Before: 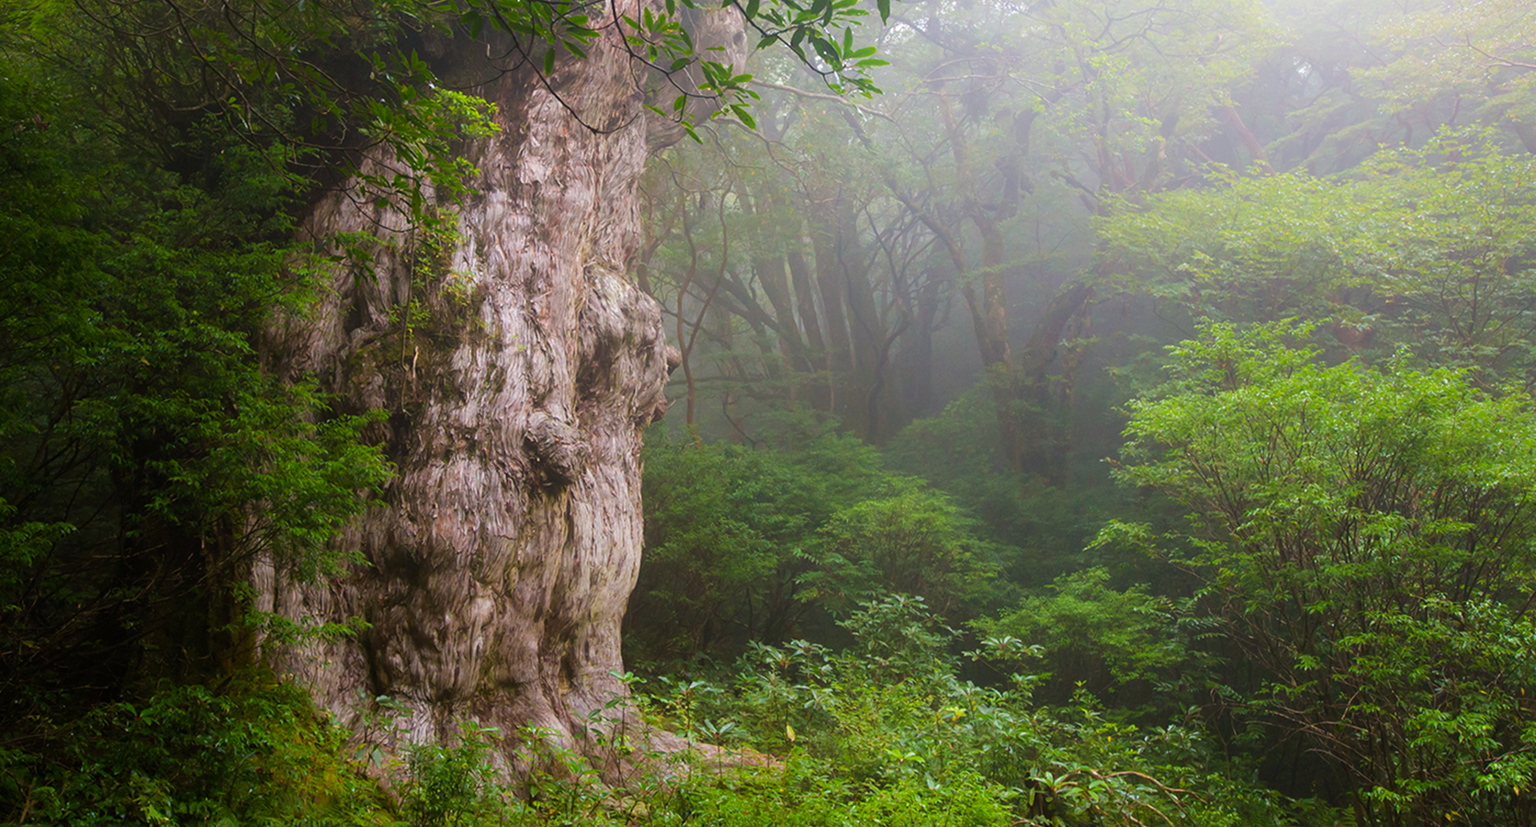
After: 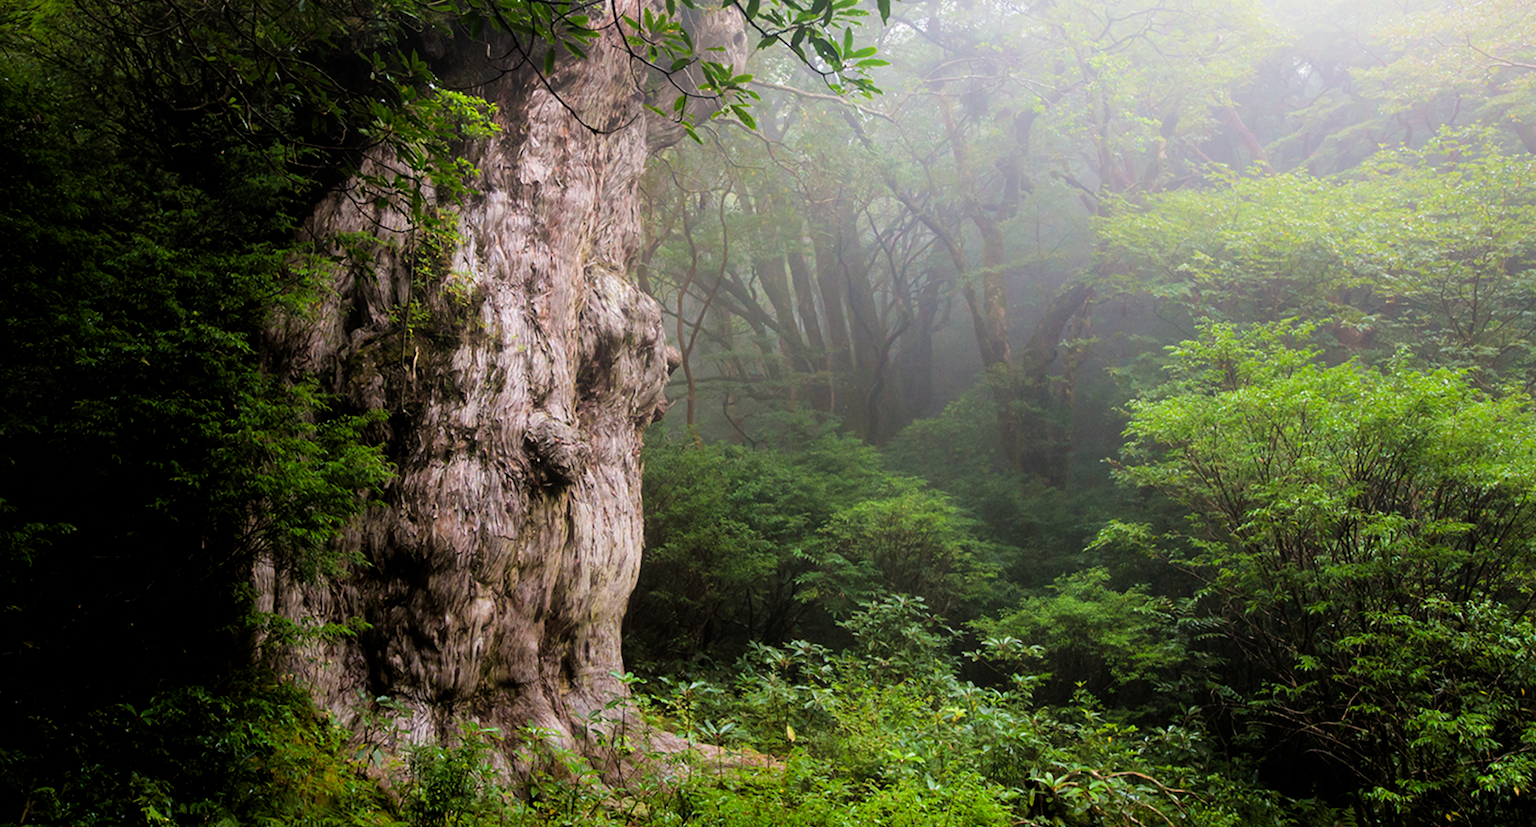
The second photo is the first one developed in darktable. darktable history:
filmic rgb: middle gray luminance 8.79%, black relative exposure -6.31 EV, white relative exposure 2.71 EV, target black luminance 0%, hardness 4.73, latitude 73.71%, contrast 1.337, shadows ↔ highlights balance 9.88%, color science v4 (2020), contrast in shadows soft, contrast in highlights soft
